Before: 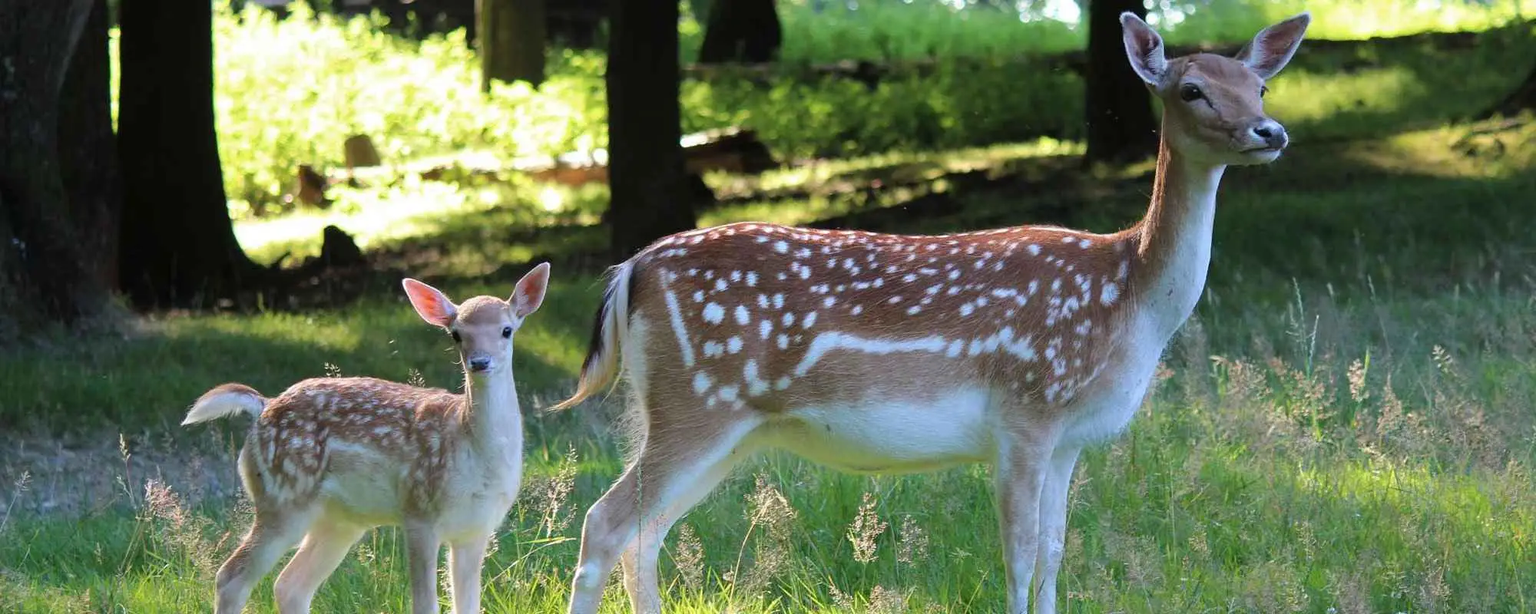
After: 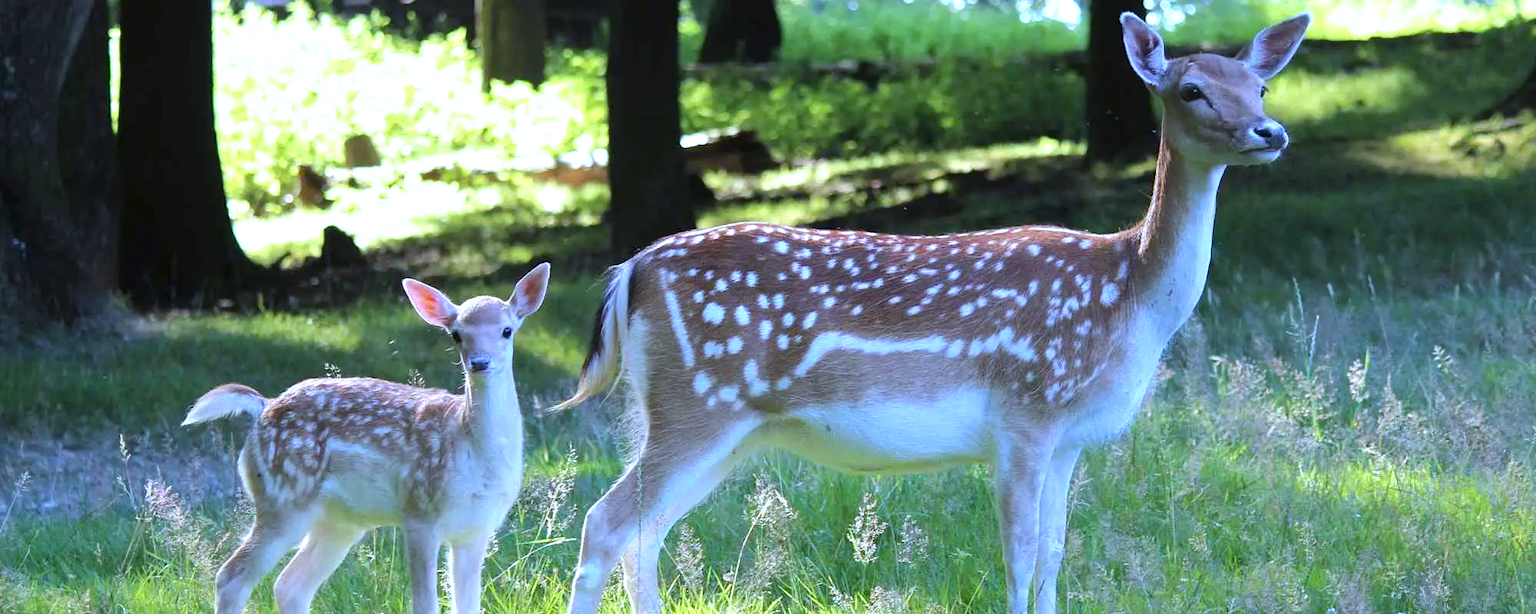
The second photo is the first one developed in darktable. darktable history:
white balance: red 0.871, blue 1.249
exposure: black level correction 0, exposure 0.5 EV, compensate exposure bias true, compensate highlight preservation false
